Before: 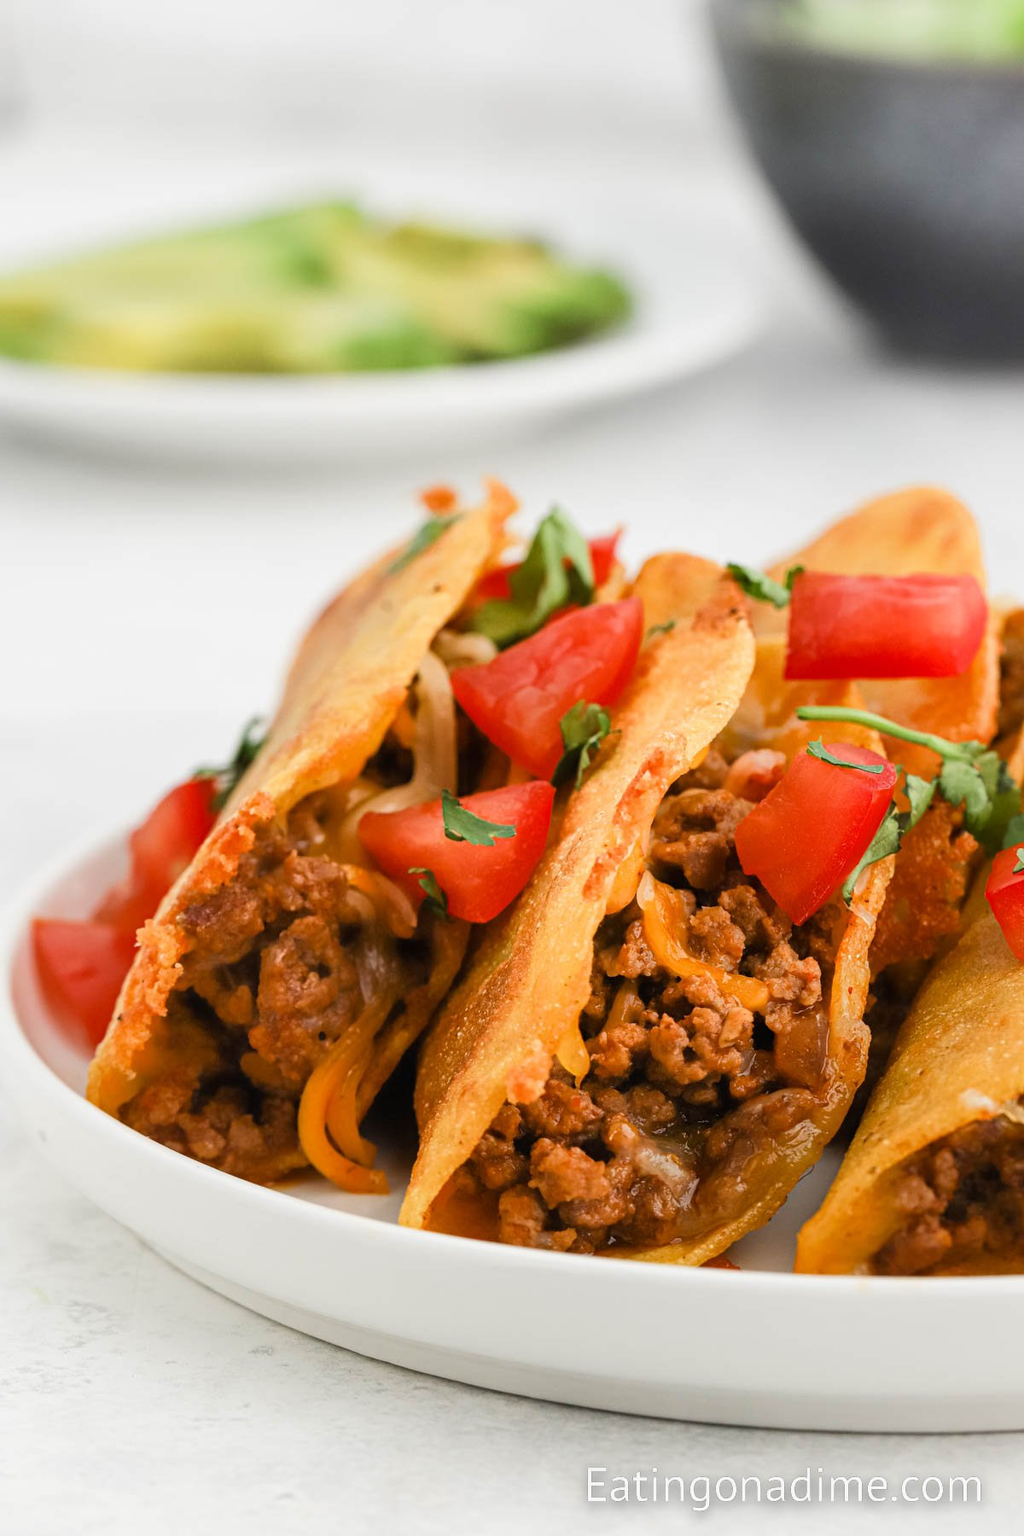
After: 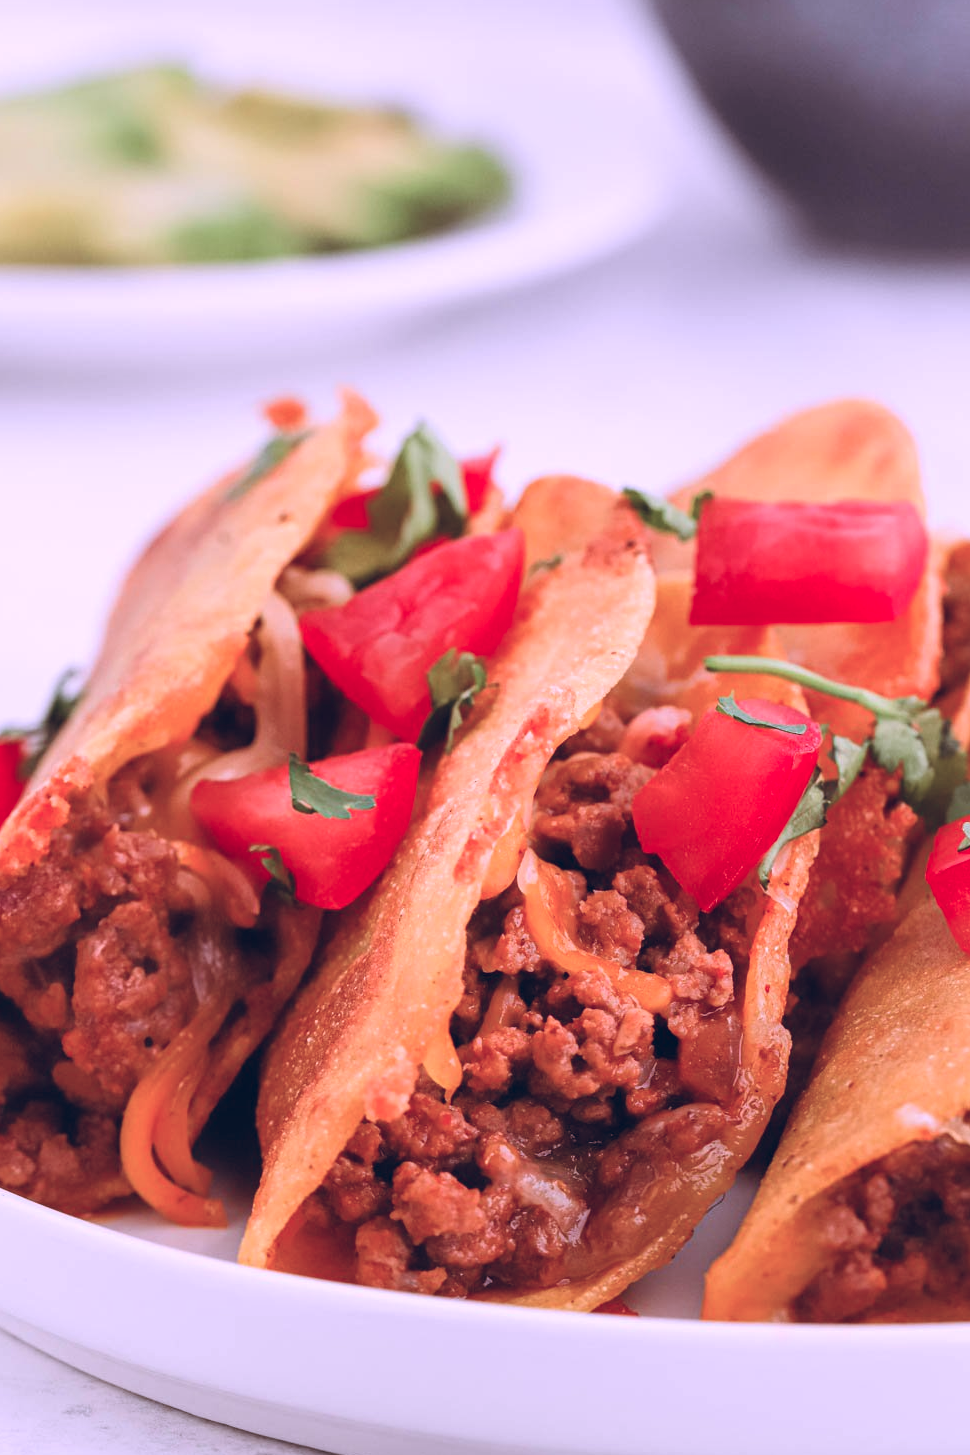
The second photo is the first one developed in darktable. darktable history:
color balance rgb: shadows lift › chroma 9.92%, shadows lift › hue 45.12°, power › luminance 3.26%, power › hue 231.93°, global offset › luminance 0.4%, global offset › chroma 0.21%, global offset › hue 255.02°
color correction: highlights a* 15.03, highlights b* -25.07
crop: left 19.159%, top 9.58%, bottom 9.58%
